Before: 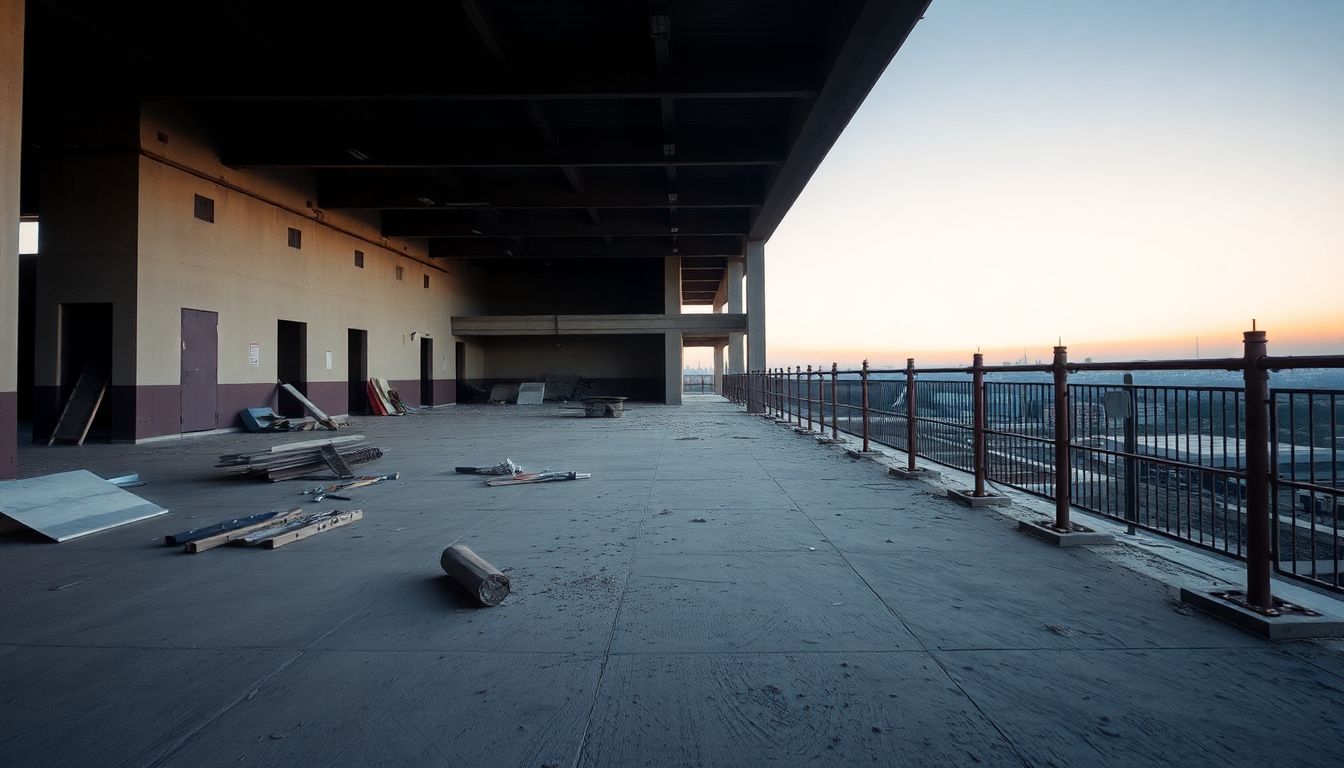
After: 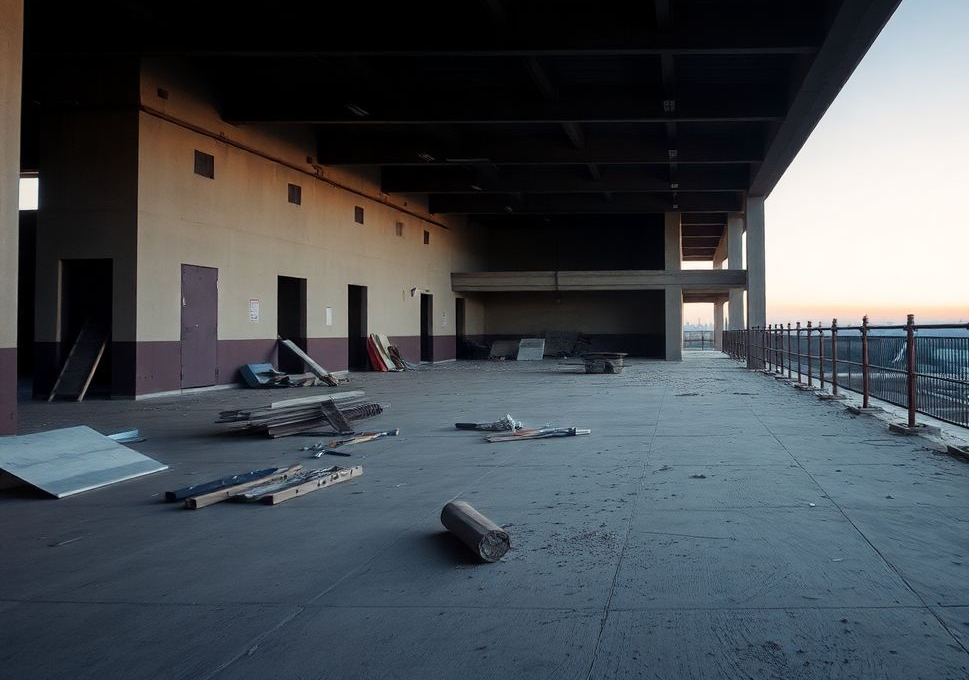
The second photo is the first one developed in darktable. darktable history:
crop: top 5.748%, right 27.863%, bottom 5.654%
